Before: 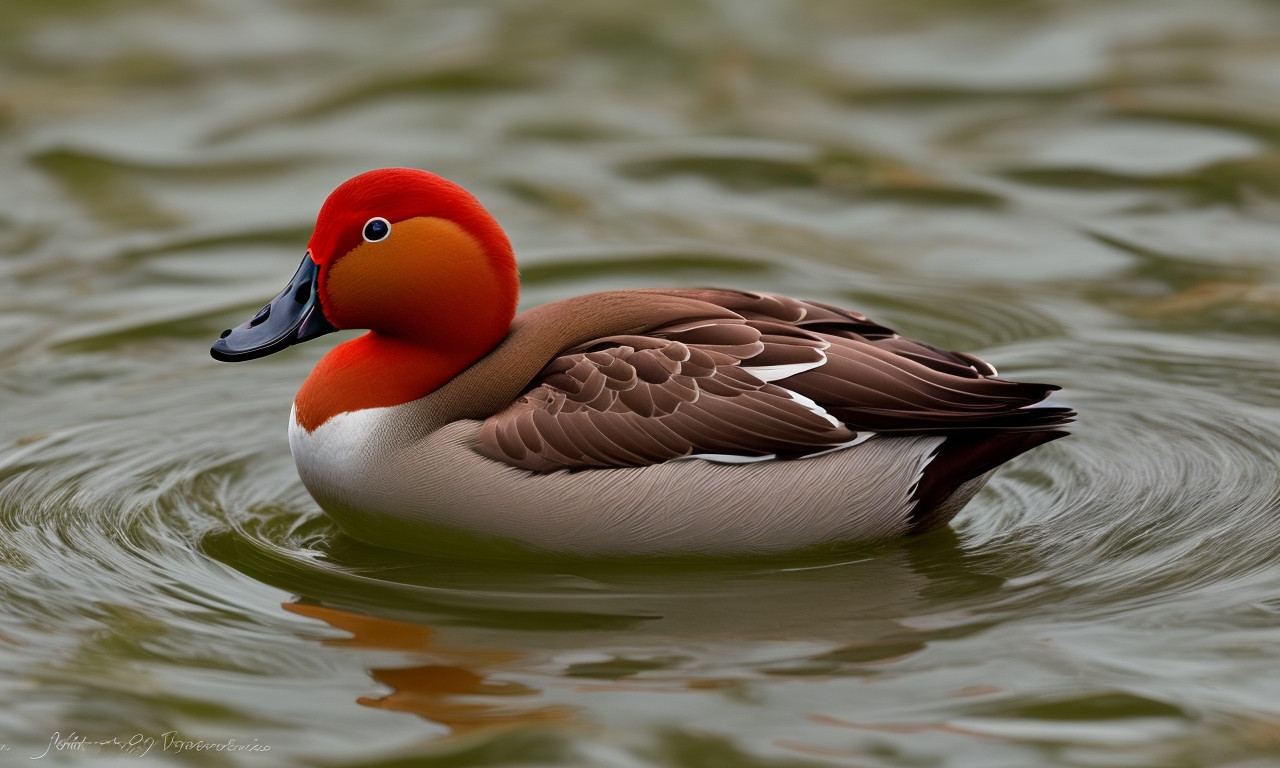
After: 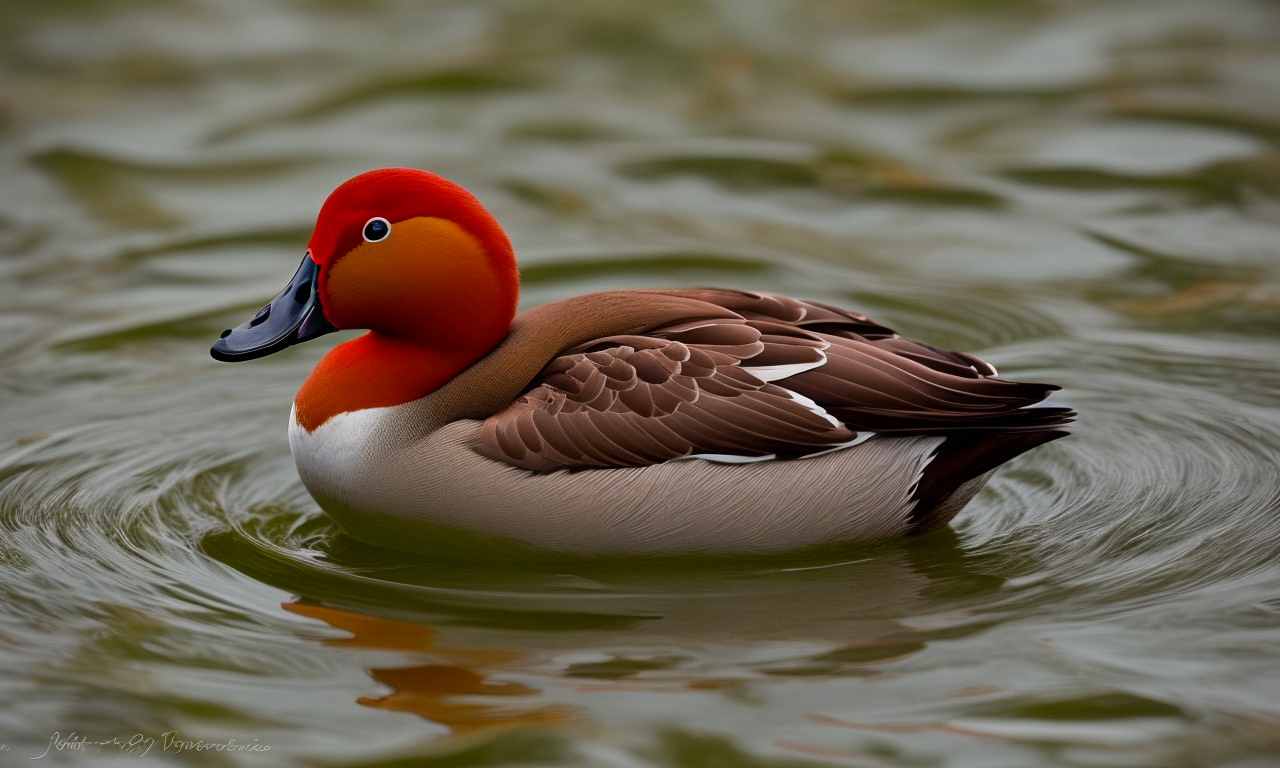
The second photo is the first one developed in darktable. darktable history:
exposure: exposure -0.293 EV, compensate highlight preservation false
vignetting: fall-off radius 60.92%
color balance rgb: linear chroma grading › global chroma 3.45%, perceptual saturation grading › global saturation 11.24%, perceptual brilliance grading › global brilliance 3.04%, global vibrance 2.8%
